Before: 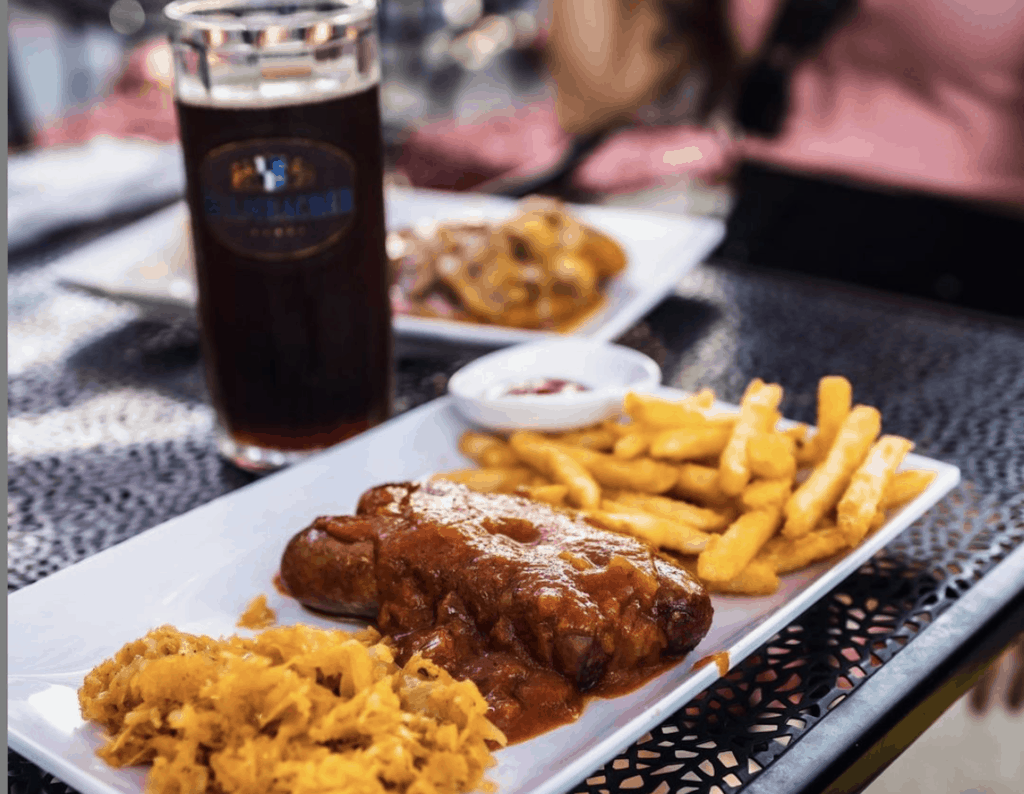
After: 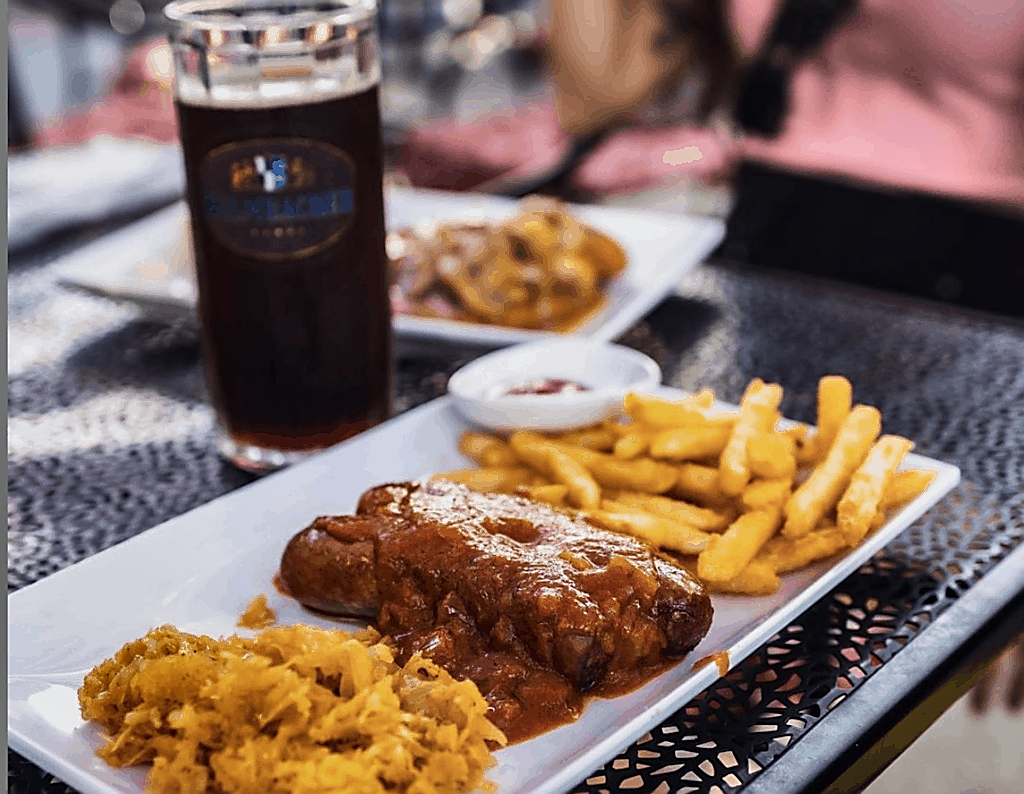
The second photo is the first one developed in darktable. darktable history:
sharpen: radius 1.383, amount 1.239, threshold 0.681
shadows and highlights: radius 123.76, shadows 99.5, white point adjustment -2.84, highlights -99.68, soften with gaussian
